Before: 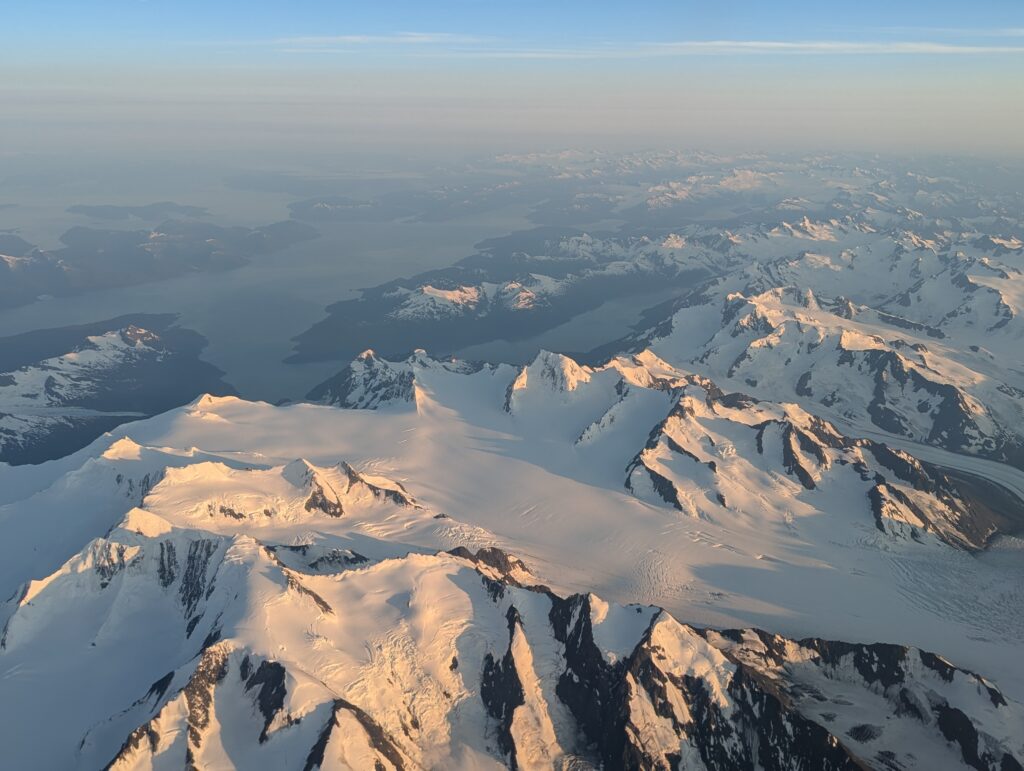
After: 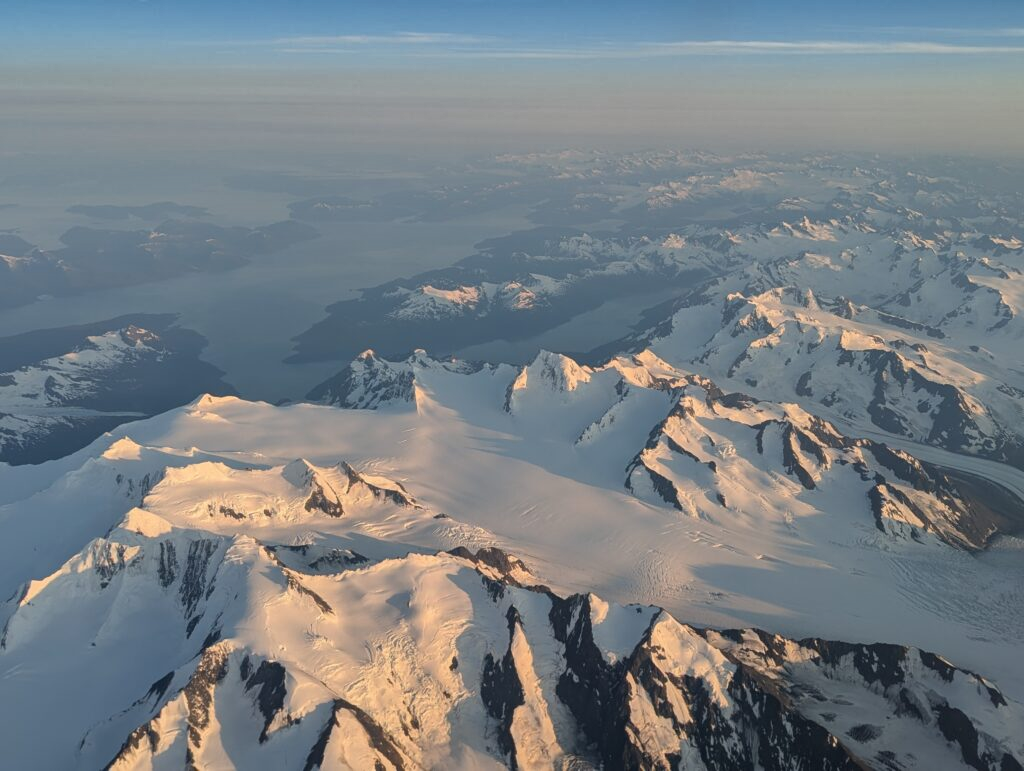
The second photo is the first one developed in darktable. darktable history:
shadows and highlights: shadows 20.86, highlights -82.49, highlights color adjustment 32.17%, soften with gaussian
